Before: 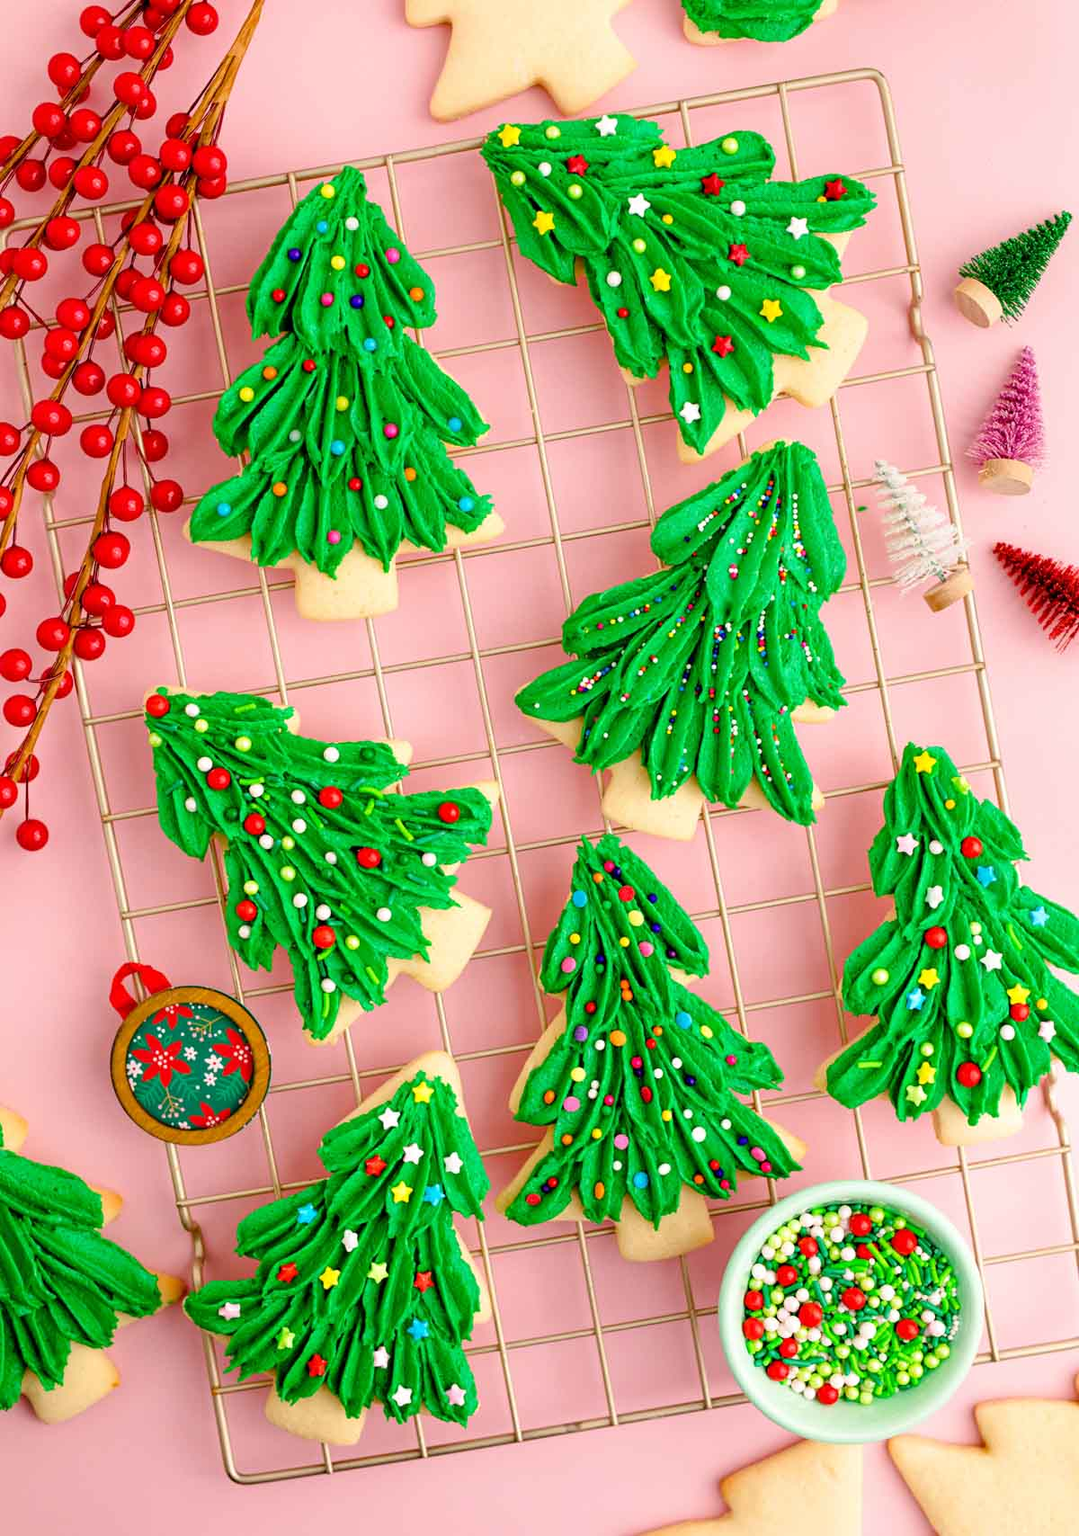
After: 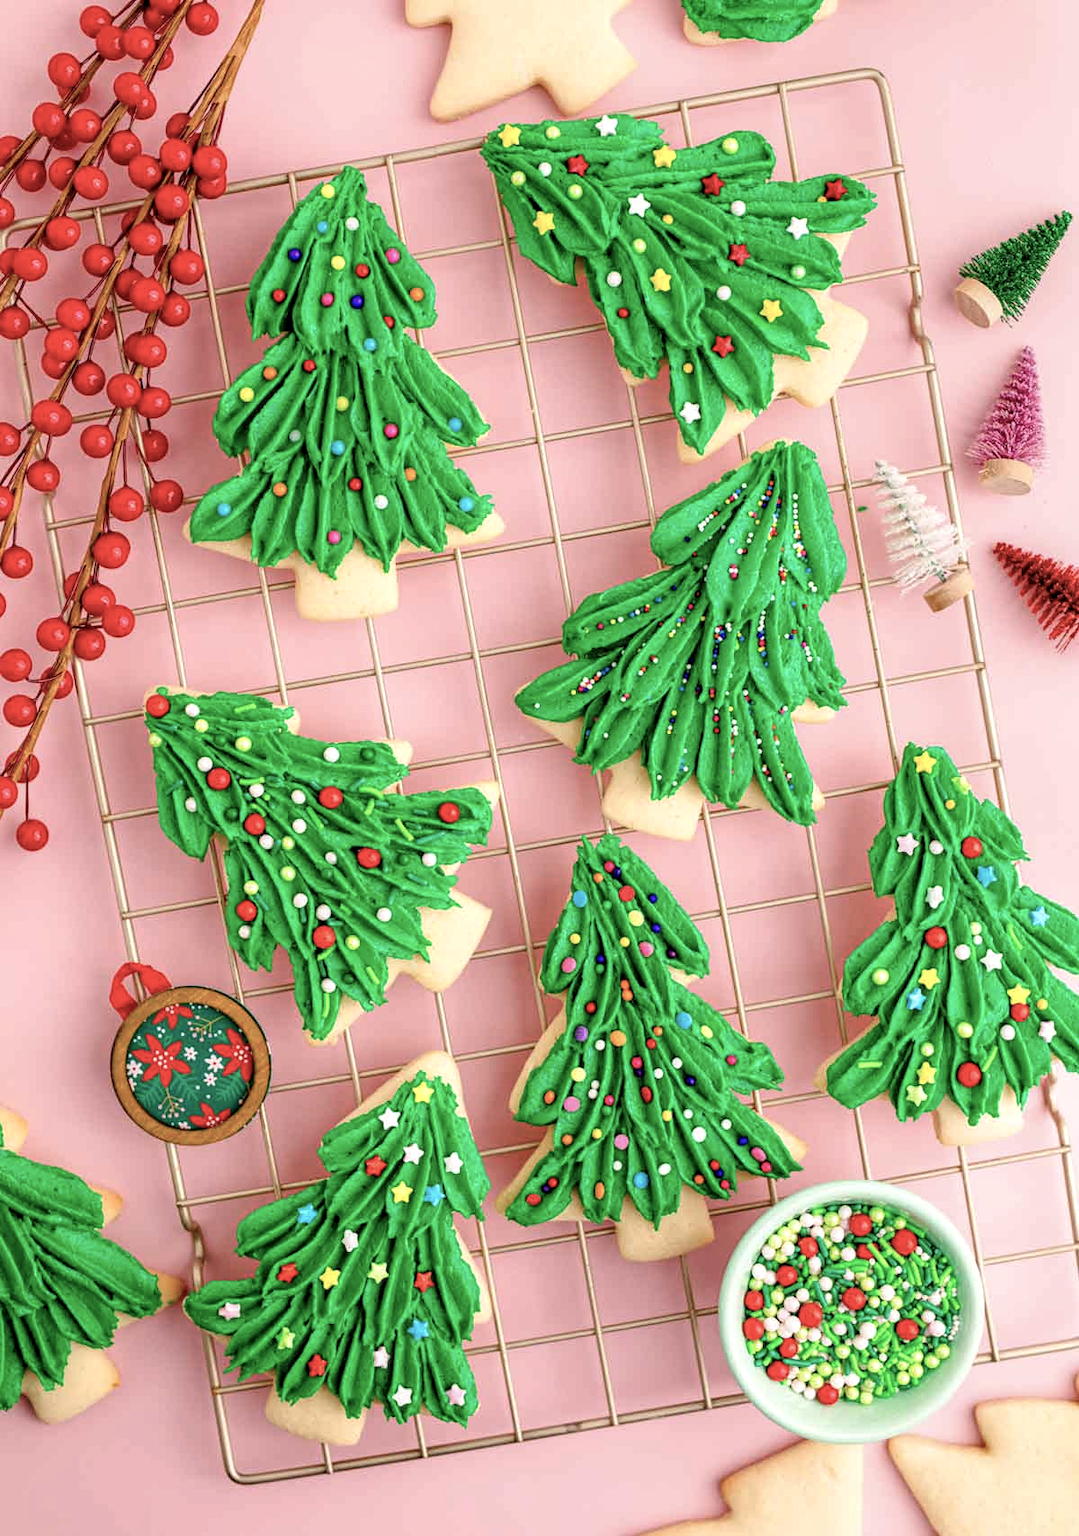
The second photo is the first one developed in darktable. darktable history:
color balance rgb: highlights gain › chroma 0.212%, highlights gain › hue 331.06°, linear chroma grading › global chroma 9.914%, perceptual saturation grading › global saturation -31.576%
local contrast: on, module defaults
